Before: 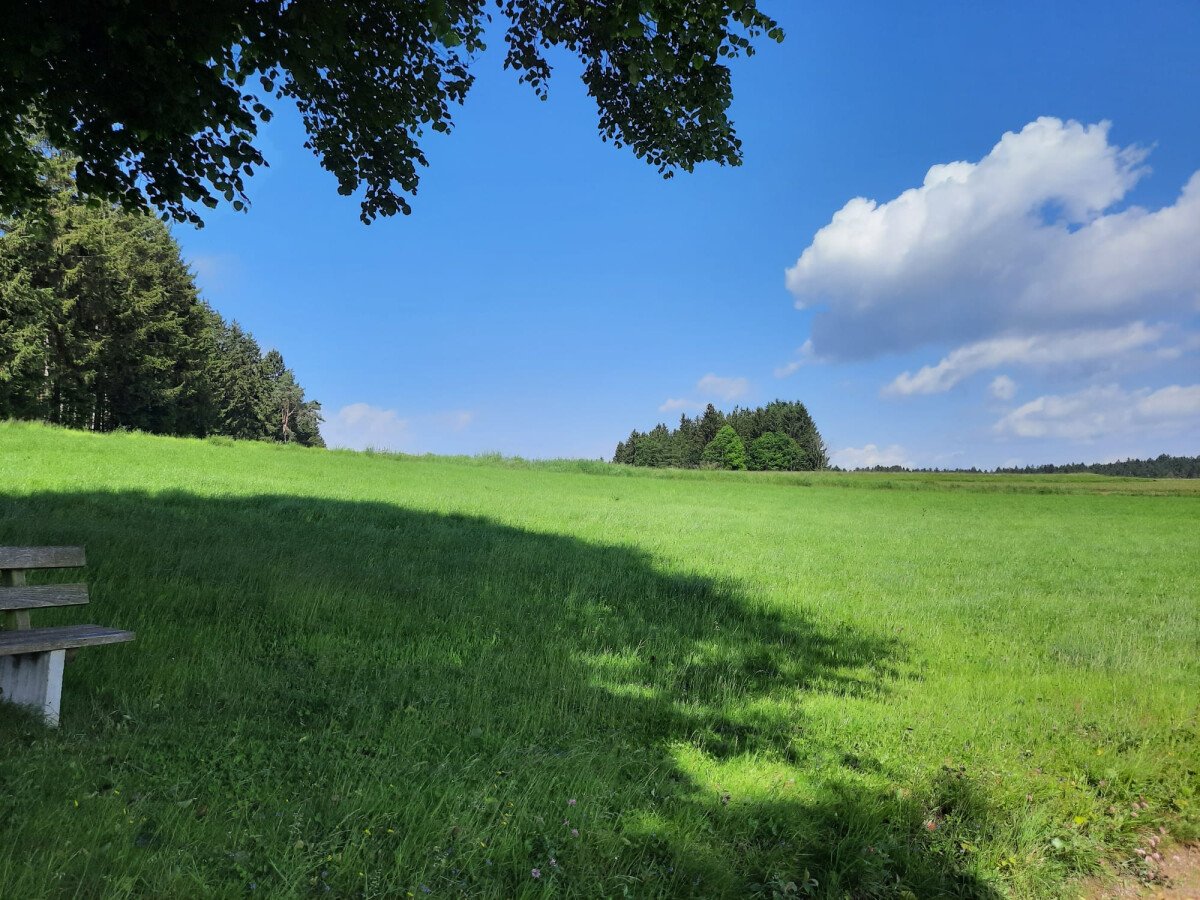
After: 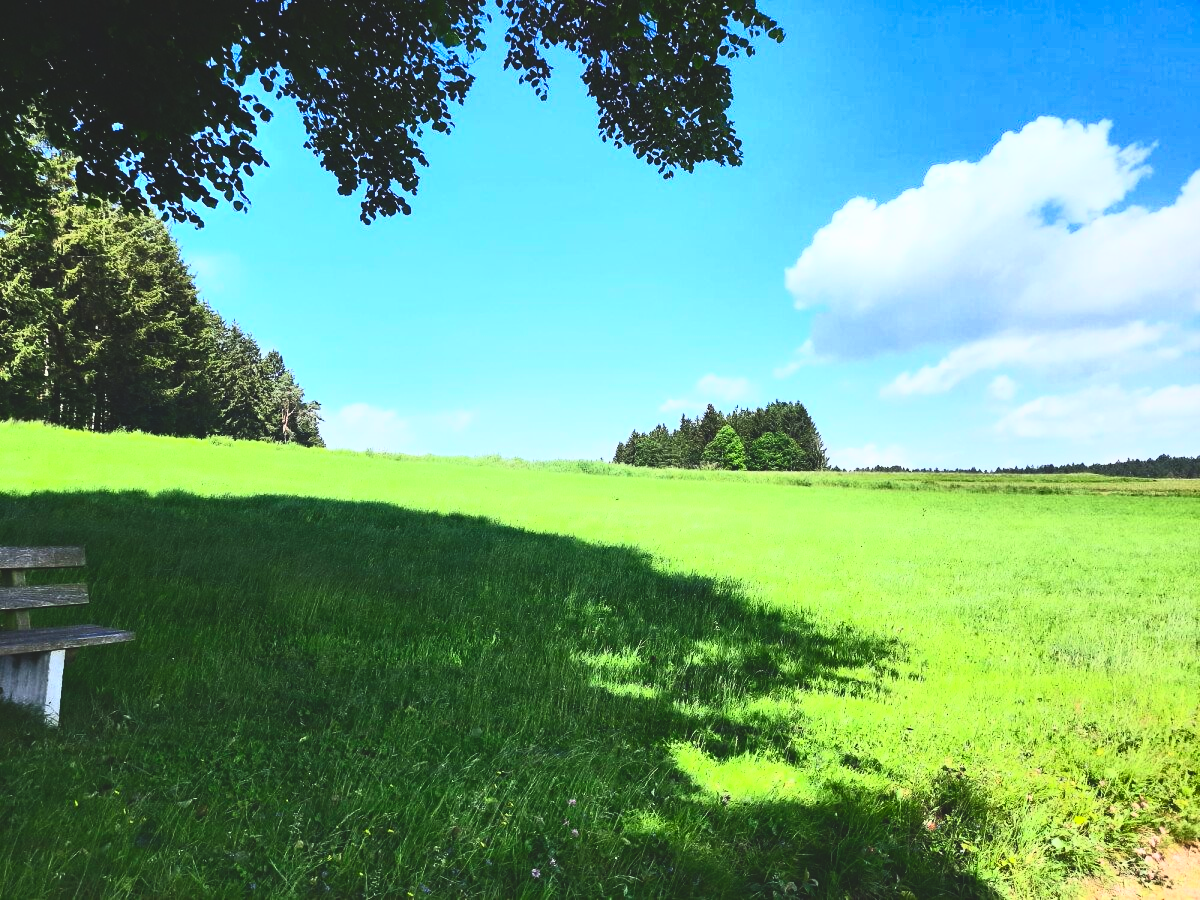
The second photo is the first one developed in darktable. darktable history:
exposure: black level correction -0.014, exposure -0.193 EV, compensate highlight preservation false
contrast brightness saturation: contrast 0.83, brightness 0.59, saturation 0.59
